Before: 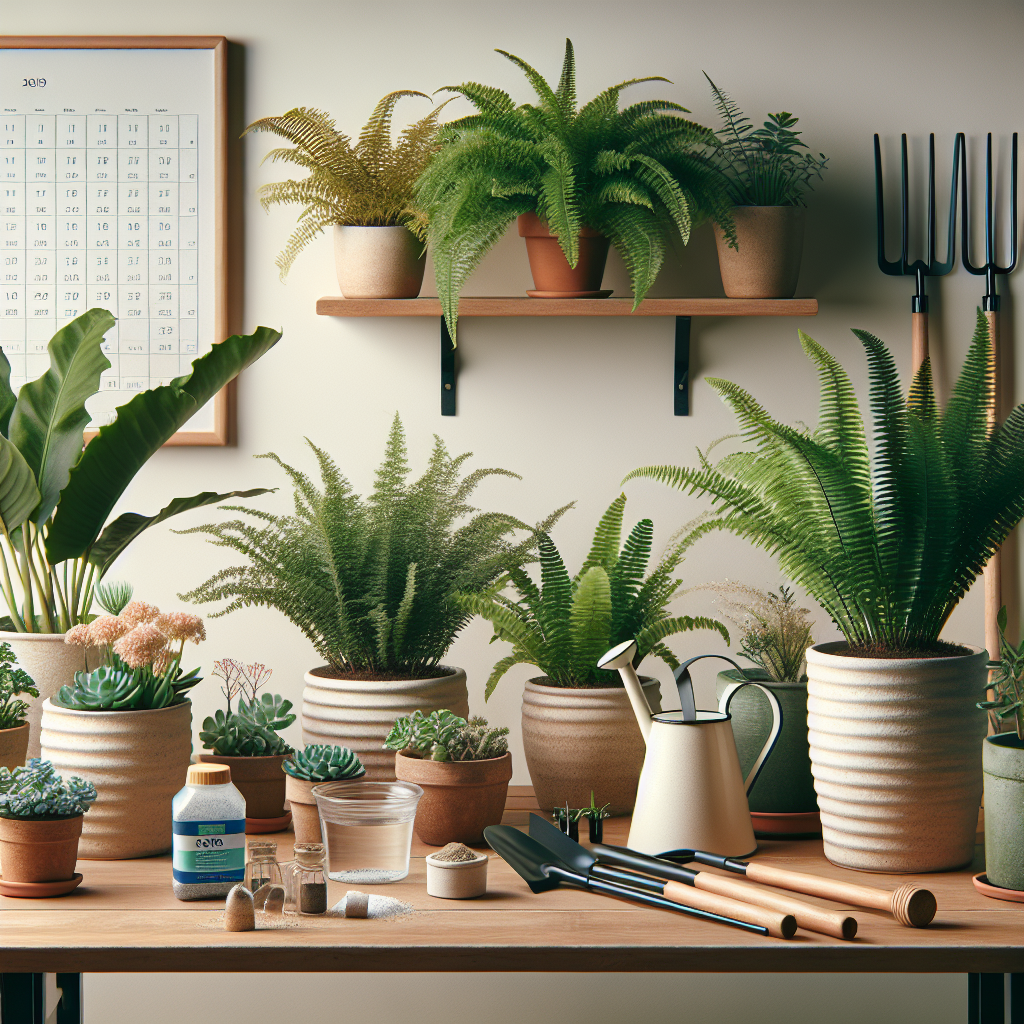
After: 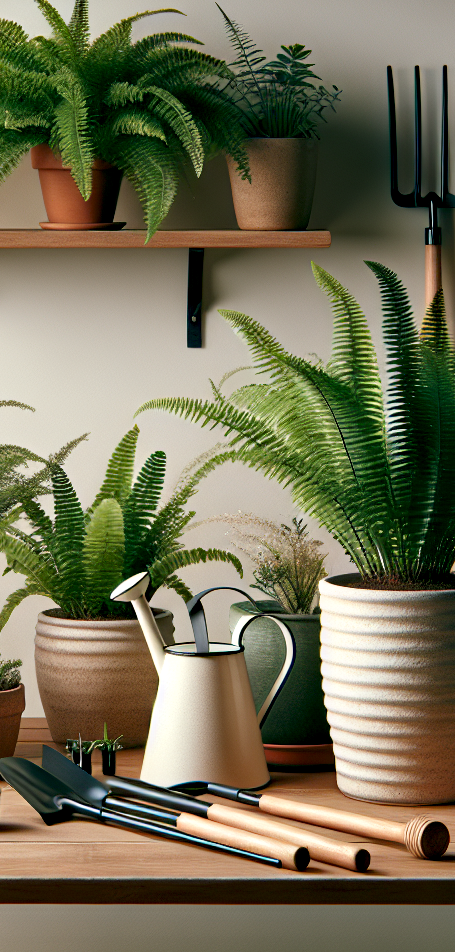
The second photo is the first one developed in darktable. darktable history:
crop: left 47.628%, top 6.643%, right 7.874%
exposure: black level correction 0.007, compensate highlight preservation false
tone equalizer: on, module defaults
contrast equalizer: octaves 7, y [[0.6 ×6], [0.55 ×6], [0 ×6], [0 ×6], [0 ×6]], mix 0.3
